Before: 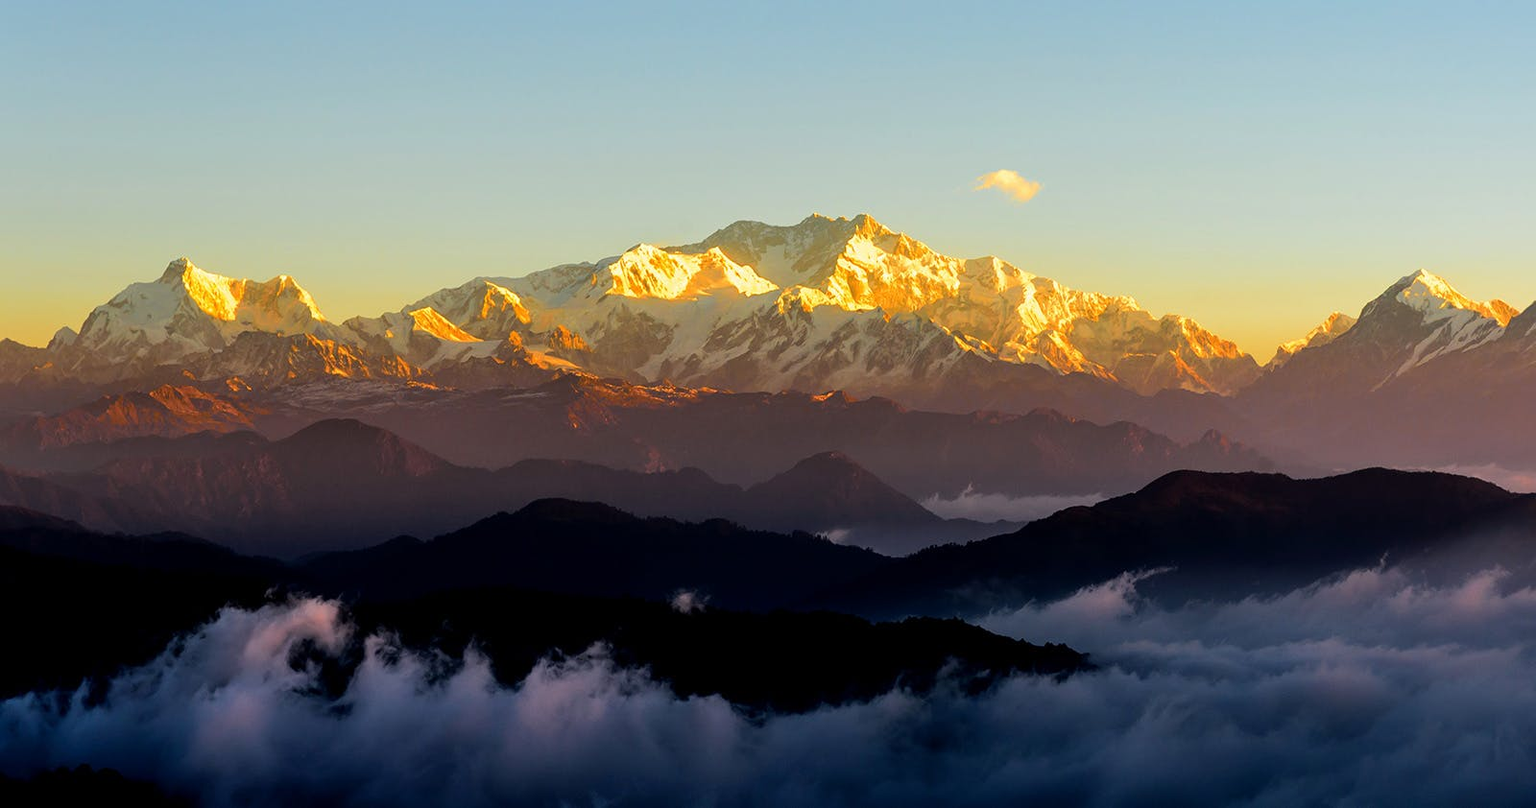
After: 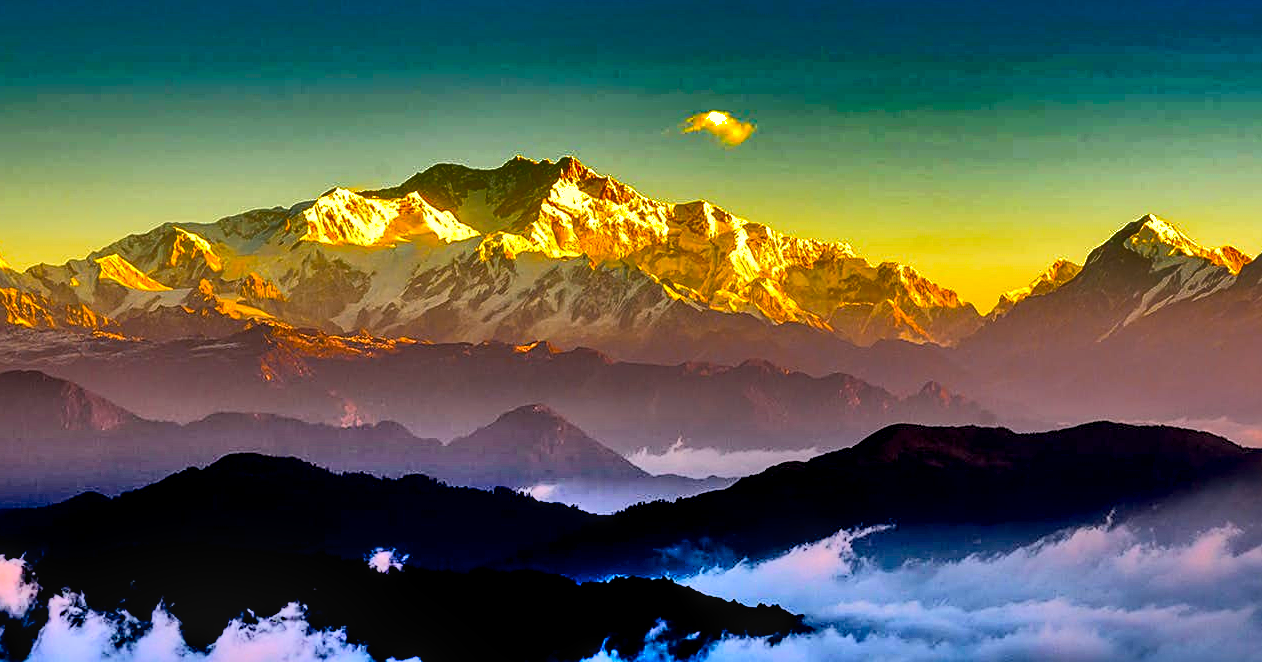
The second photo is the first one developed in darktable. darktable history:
exposure: black level correction 0.003, exposure 0.383 EV, compensate highlight preservation false
color balance rgb: linear chroma grading › global chroma 9.31%, global vibrance 41.49%
shadows and highlights: radius 123.98, shadows 100, white point adjustment -3, highlights -100, highlights color adjustment 89.84%, soften with gaussian
color correction: highlights a* -0.137, highlights b* 0.137
crop and rotate: left 20.74%, top 7.912%, right 0.375%, bottom 13.378%
local contrast: on, module defaults
sharpen: on, module defaults
